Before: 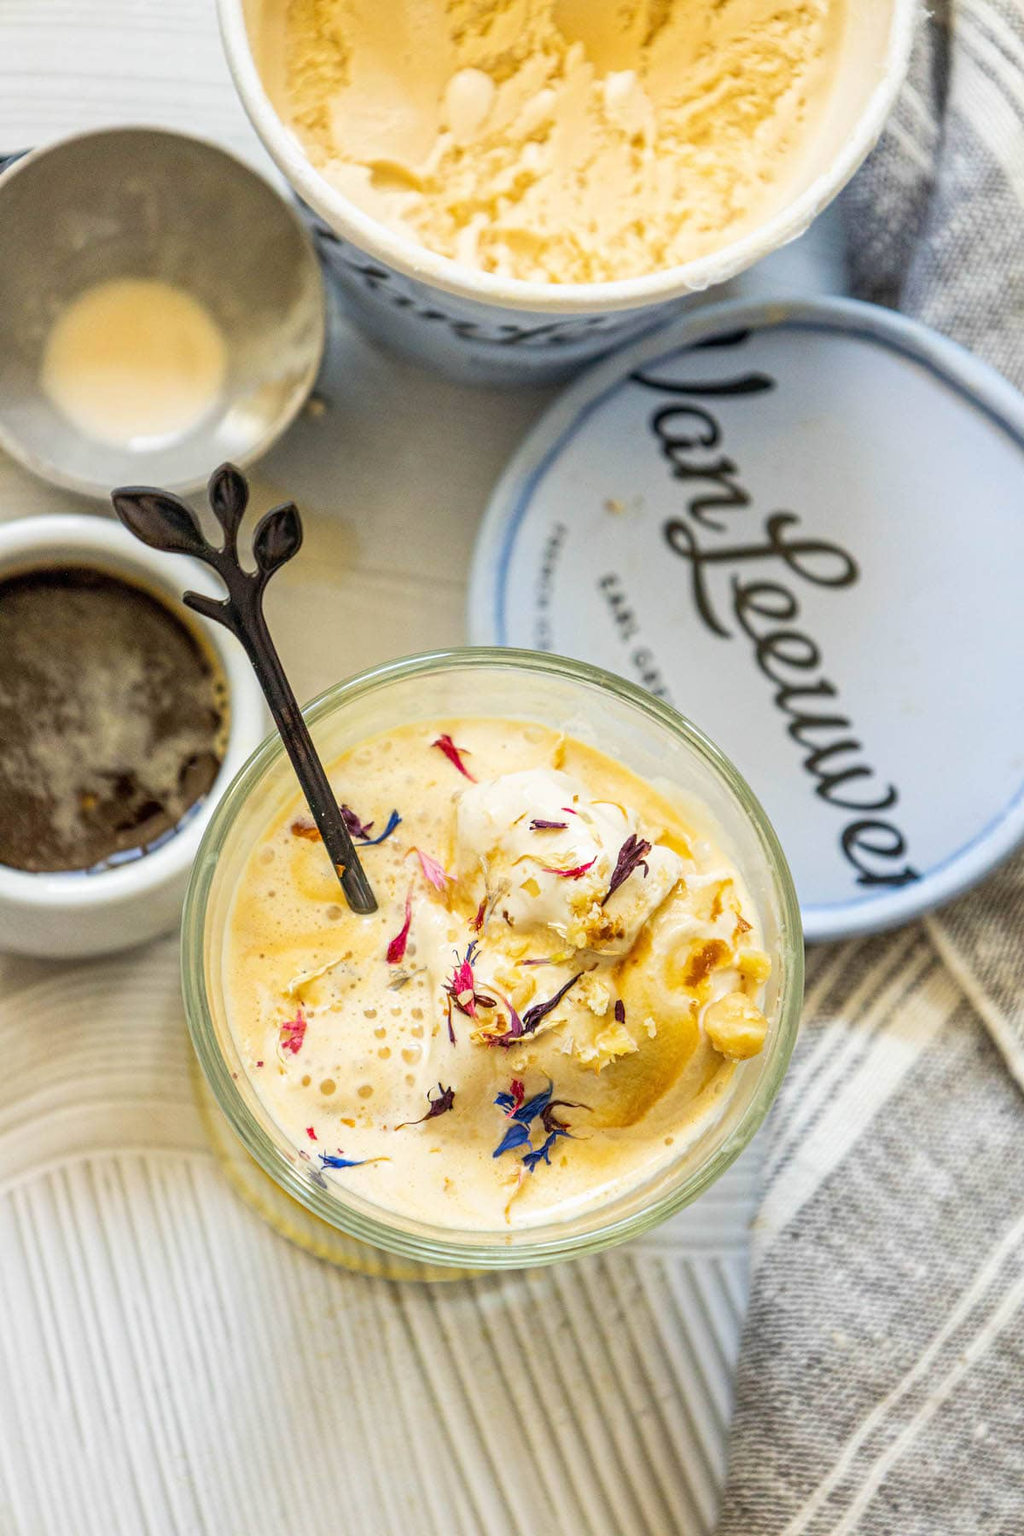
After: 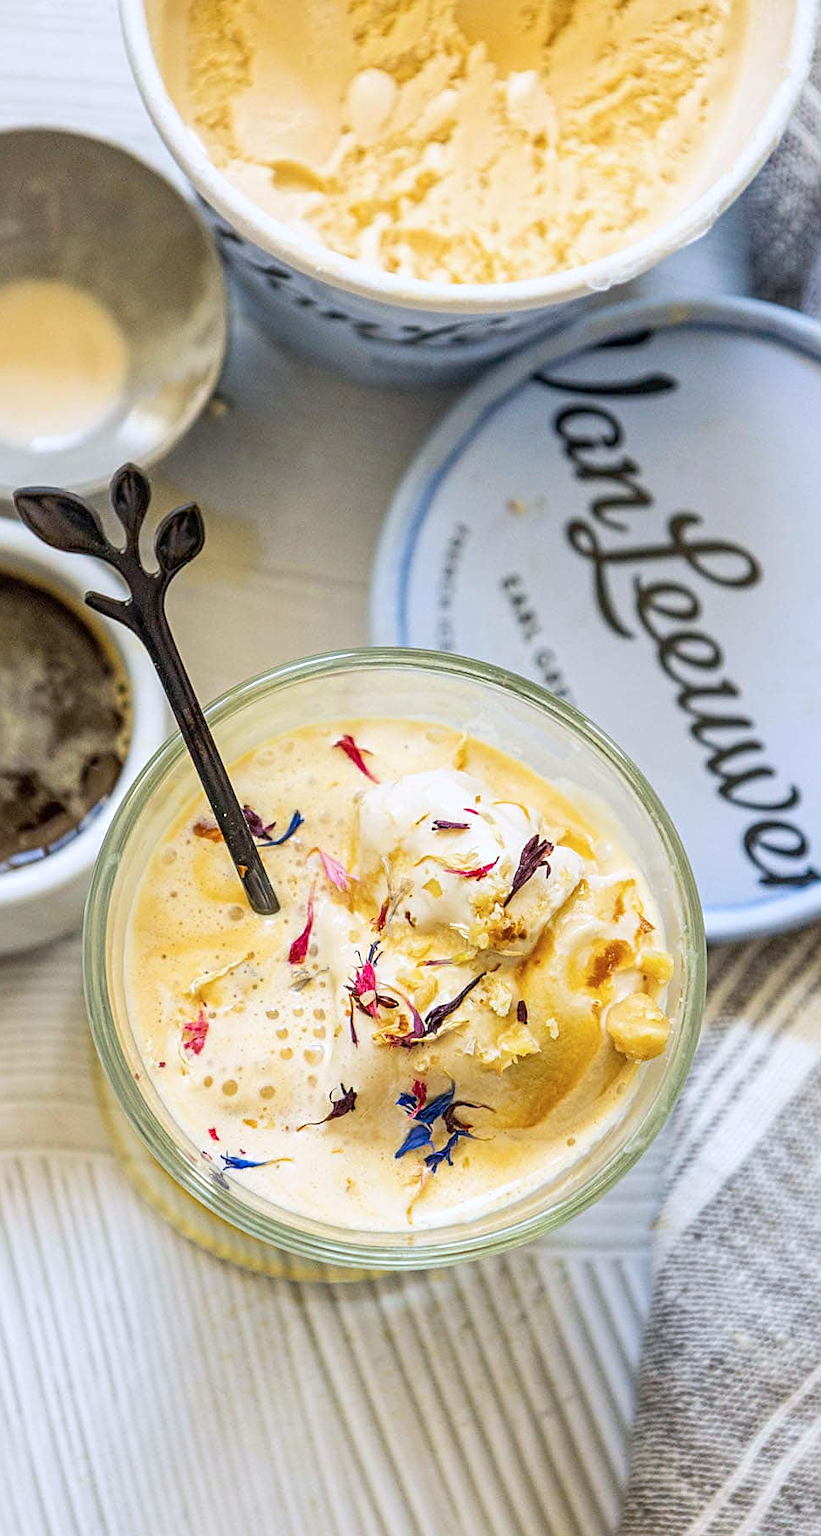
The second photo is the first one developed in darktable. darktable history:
crop and rotate: left 9.597%, right 10.195%
sharpen: amount 0.478
color calibration: illuminant as shot in camera, x 0.358, y 0.373, temperature 4628.91 K
